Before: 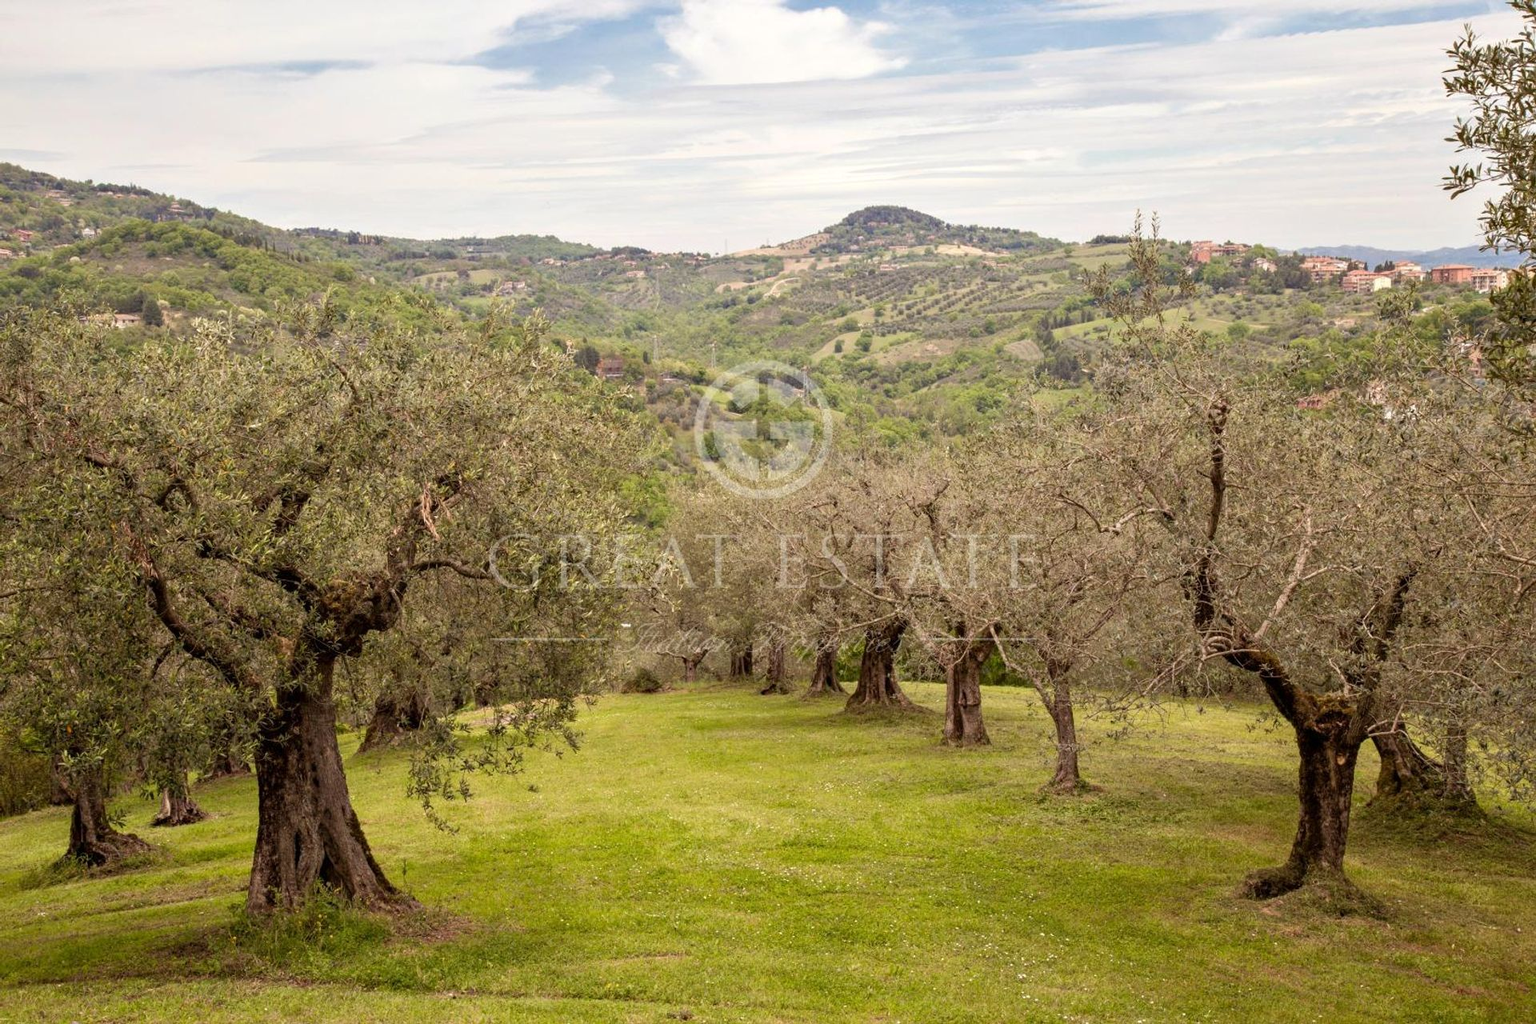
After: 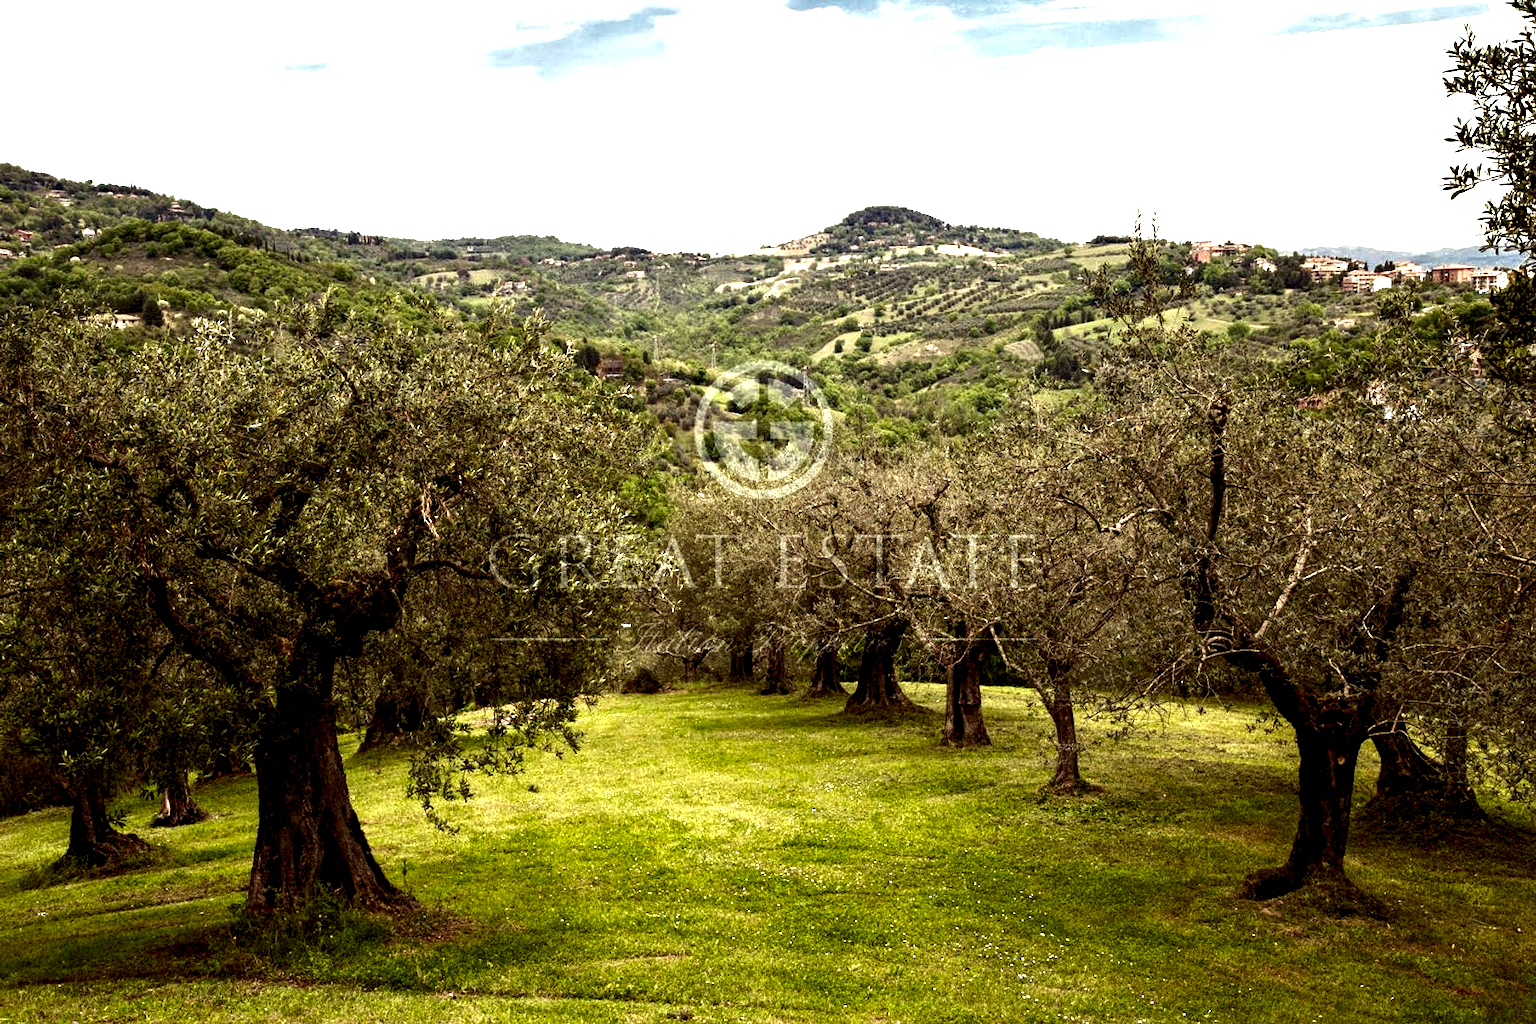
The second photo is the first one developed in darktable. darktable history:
contrast brightness saturation: brightness -0.506
shadows and highlights: shadows -9.1, white point adjustment 1.57, highlights 11.16
tone equalizer: -8 EV -0.753 EV, -7 EV -0.686 EV, -6 EV -0.587 EV, -5 EV -0.39 EV, -3 EV 0.378 EV, -2 EV 0.6 EV, -1 EV 0.698 EV, +0 EV 0.741 EV
color correction: highlights a* -4.42, highlights b* 7.13
local contrast: highlights 161%, shadows 137%, detail 140%, midtone range 0.26
exposure: exposure -0.04 EV, compensate highlight preservation false
